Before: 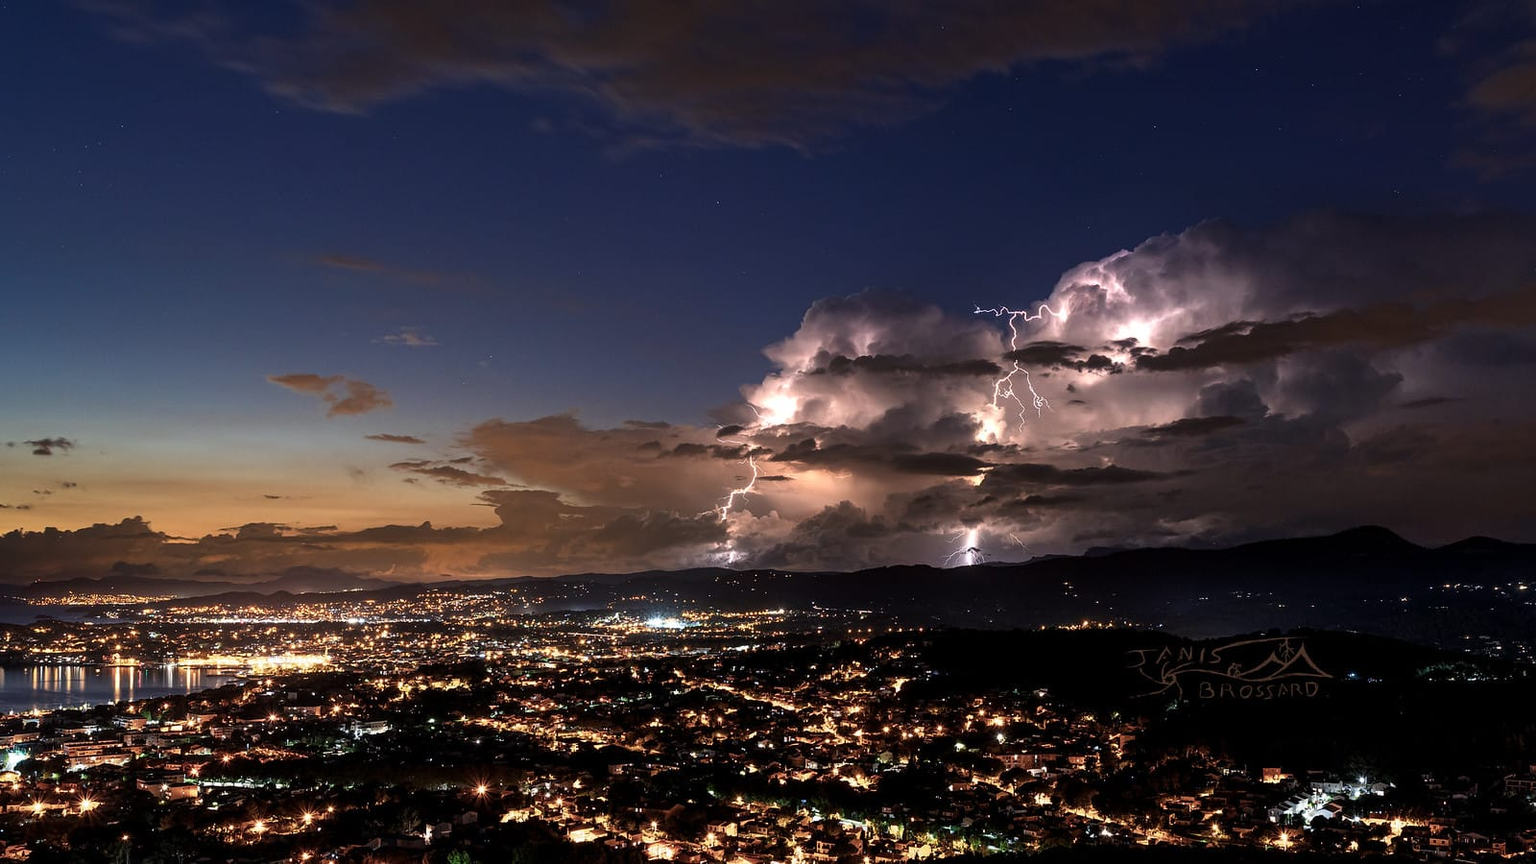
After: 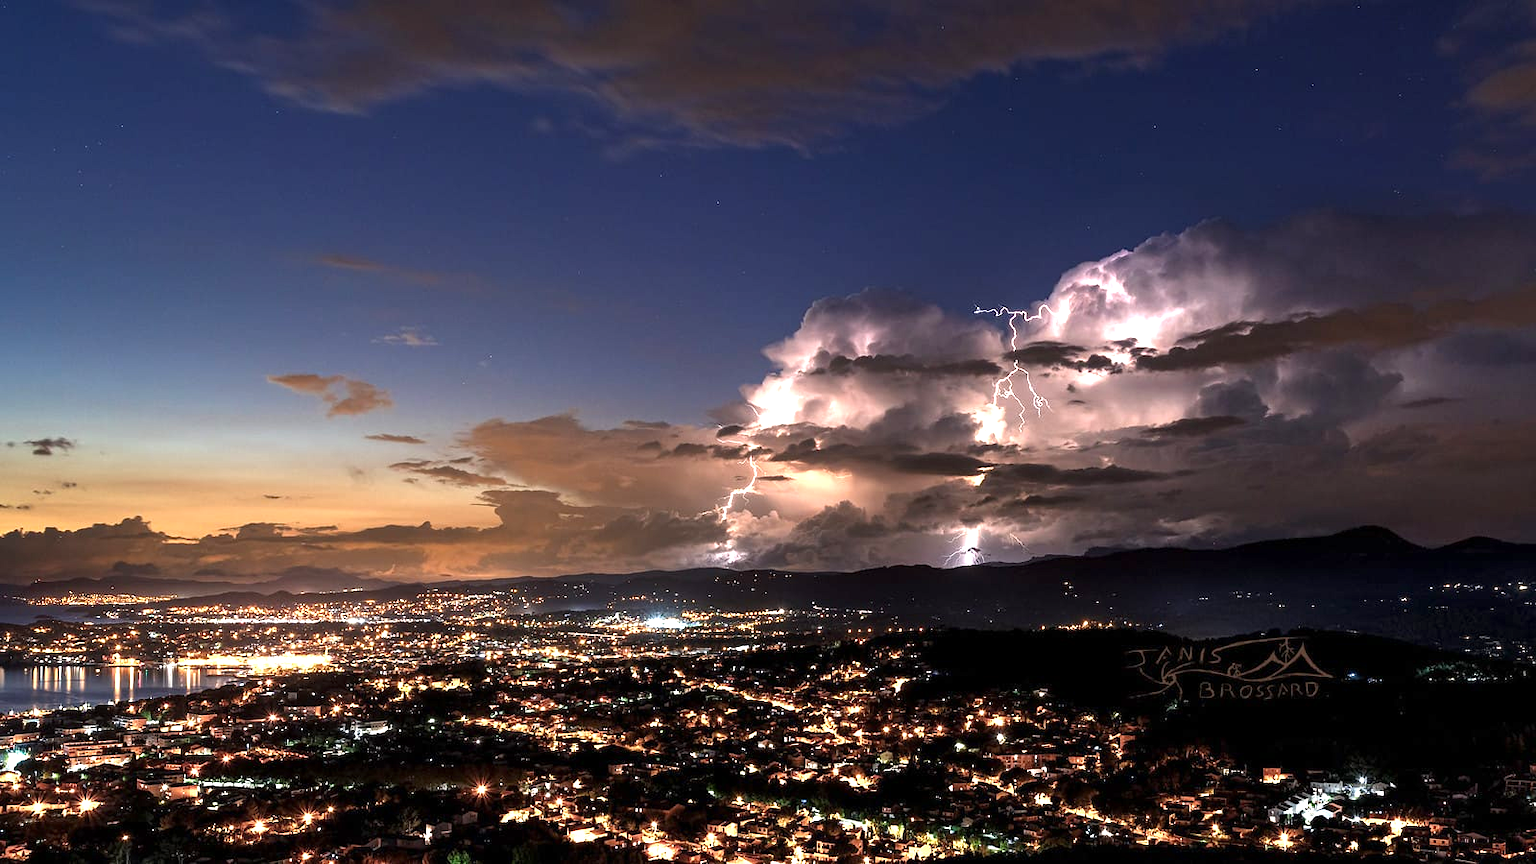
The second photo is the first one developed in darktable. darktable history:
exposure: black level correction 0, exposure 0.93 EV, compensate highlight preservation false
